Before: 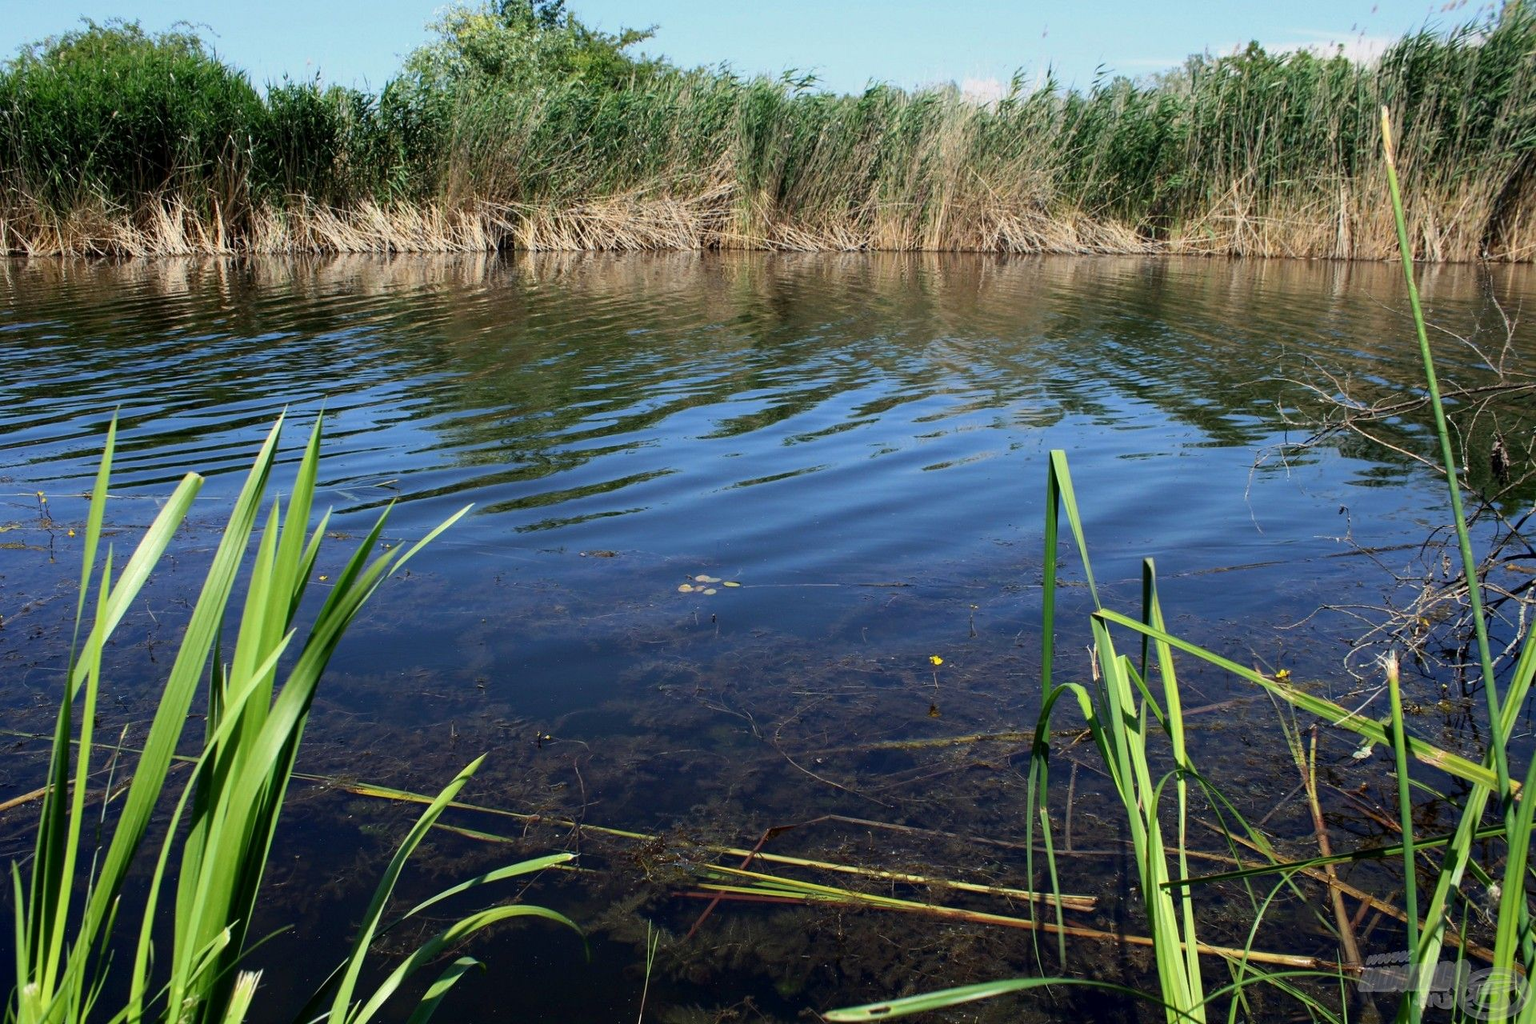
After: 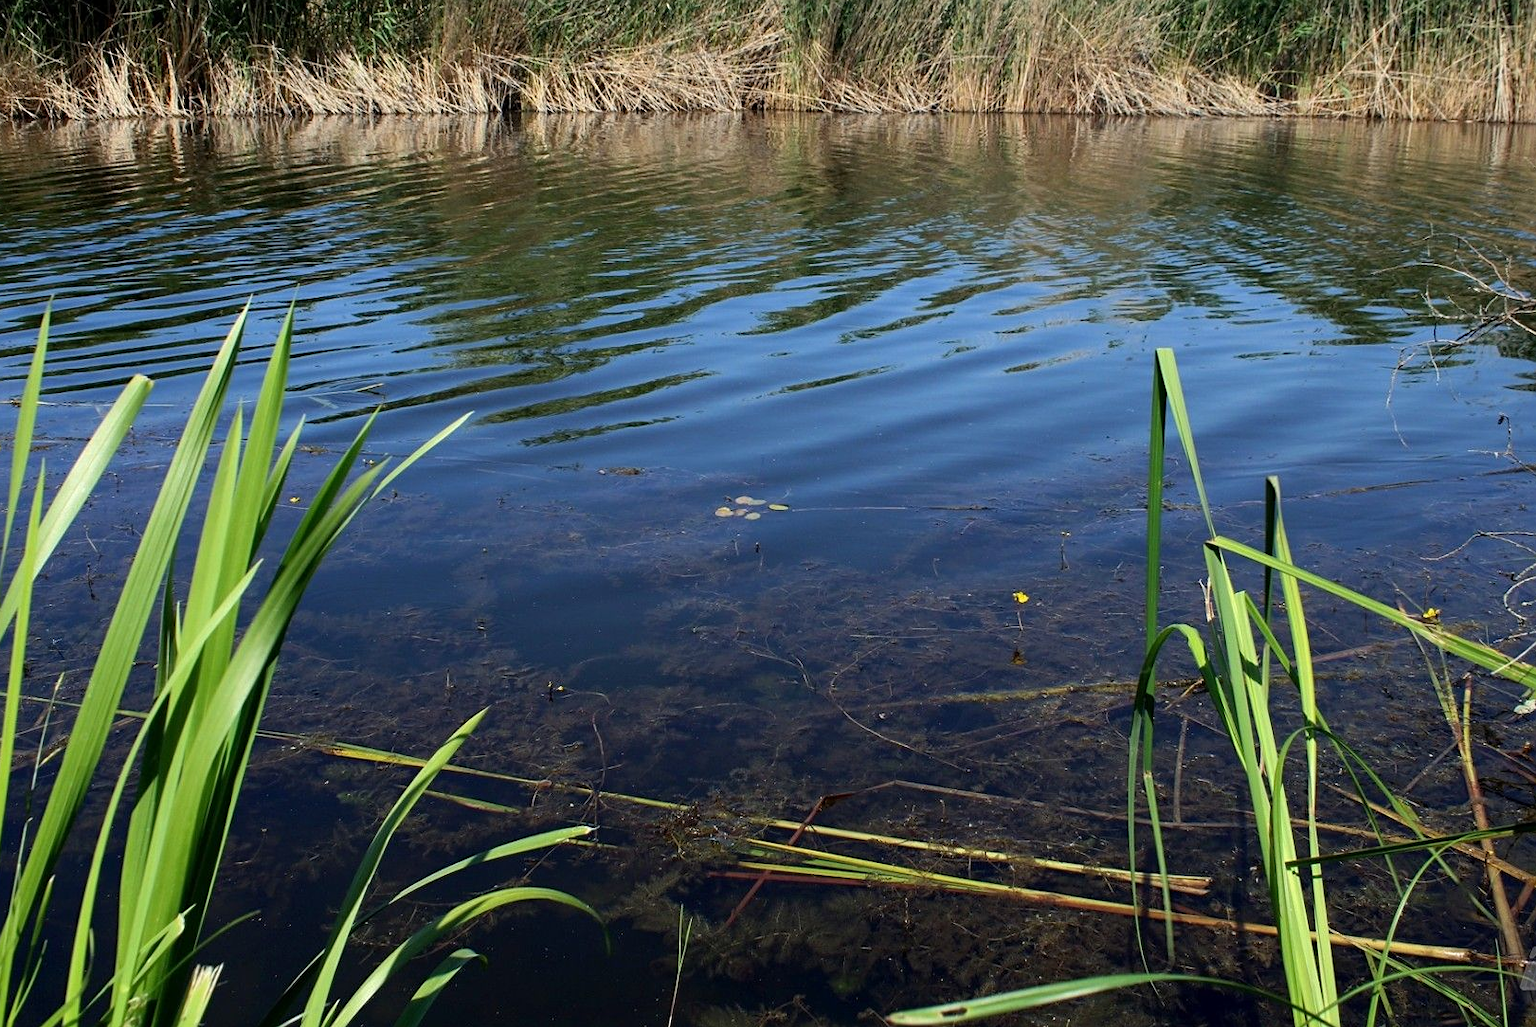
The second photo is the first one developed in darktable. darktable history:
tone equalizer: edges refinement/feathering 500, mask exposure compensation -1.57 EV, preserve details no
sharpen: amount 0.209
crop and rotate: left 4.89%, top 15.261%, right 10.661%
